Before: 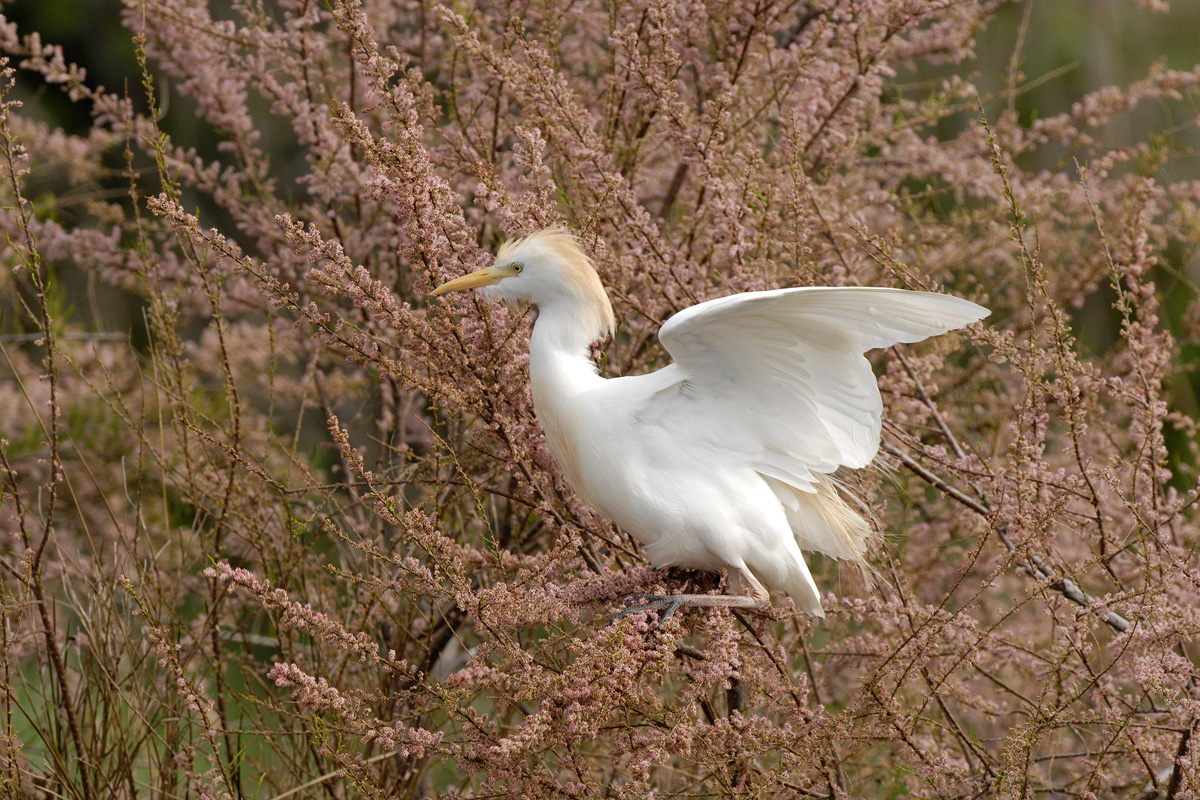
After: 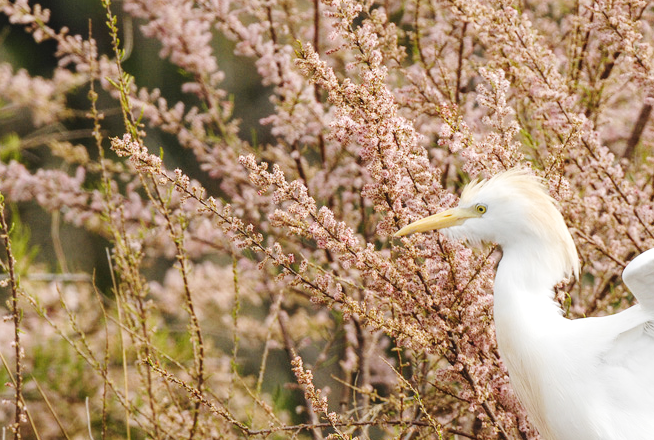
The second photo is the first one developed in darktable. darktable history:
base curve: curves: ch0 [(0, 0.007) (0.028, 0.063) (0.121, 0.311) (0.46, 0.743) (0.859, 0.957) (1, 1)], preserve colors none
crop and rotate: left 3.06%, top 7.574%, right 42.37%, bottom 37.386%
local contrast: on, module defaults
